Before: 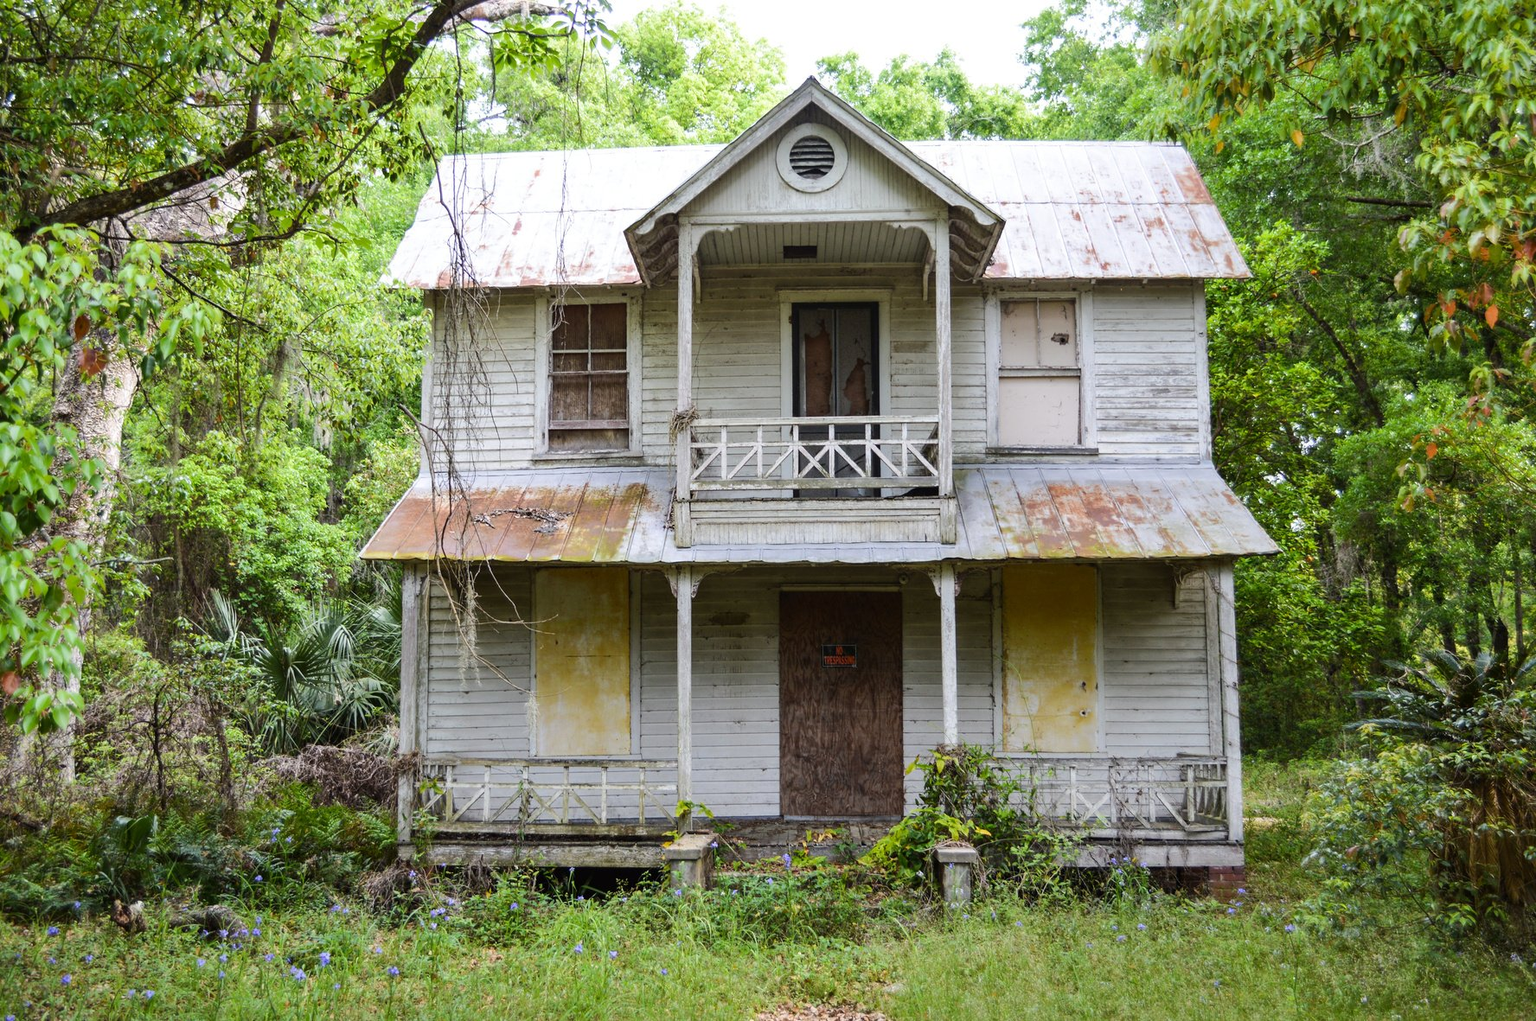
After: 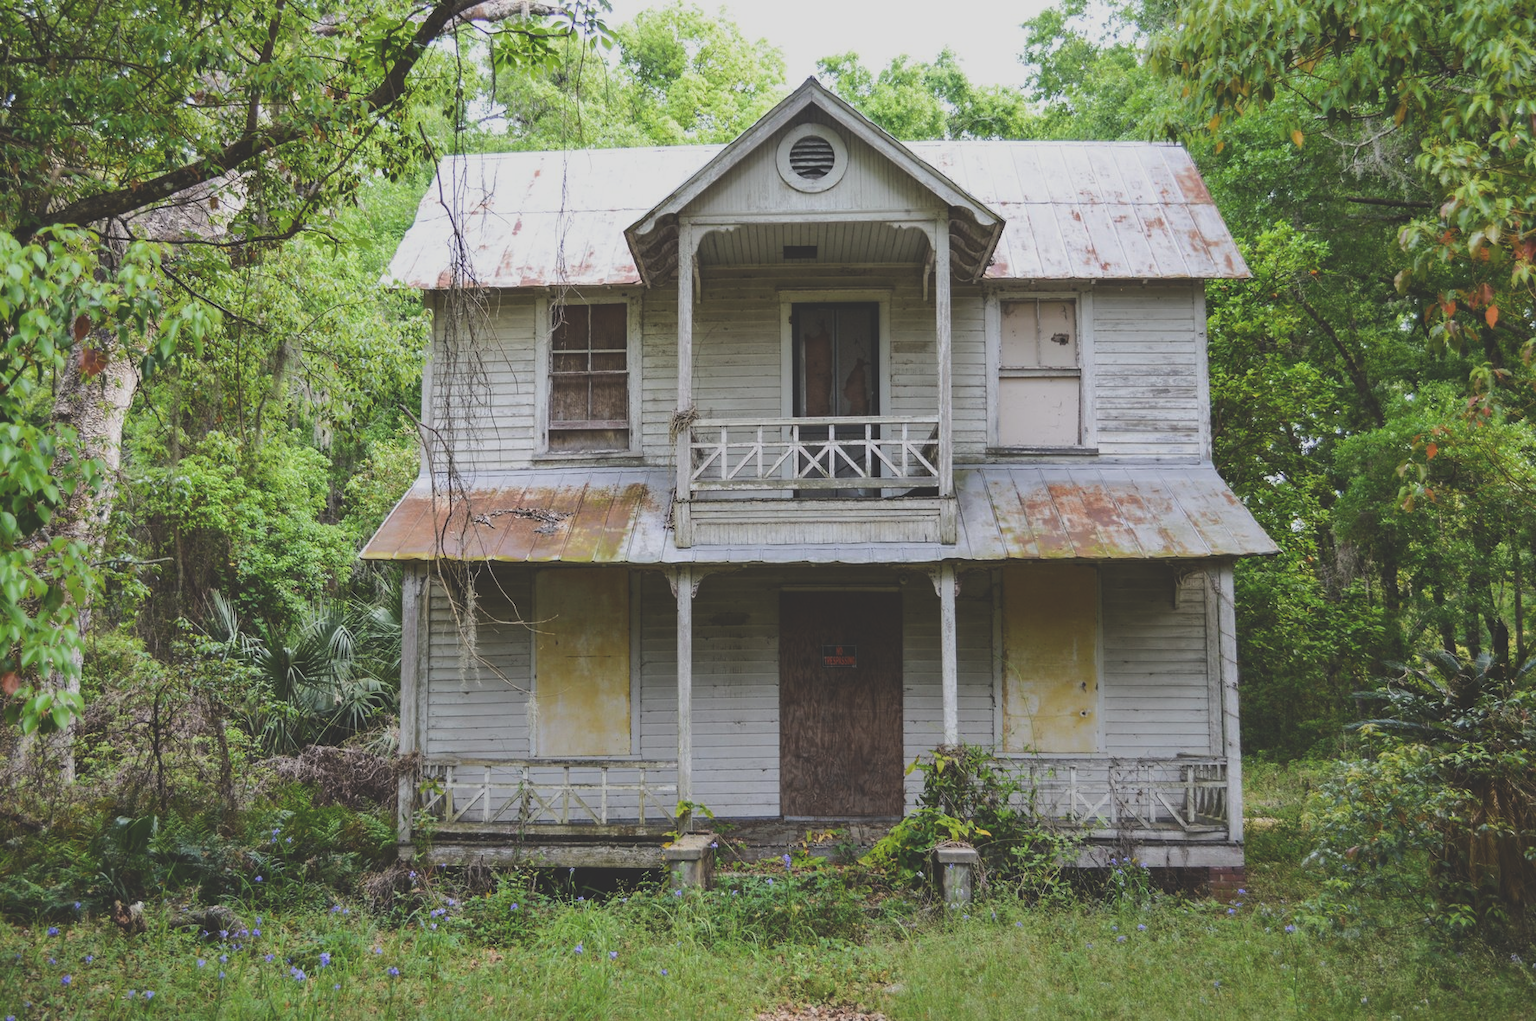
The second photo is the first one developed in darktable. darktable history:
exposure: black level correction -0.037, exposure -0.495 EV, compensate exposure bias true, compensate highlight preservation false
